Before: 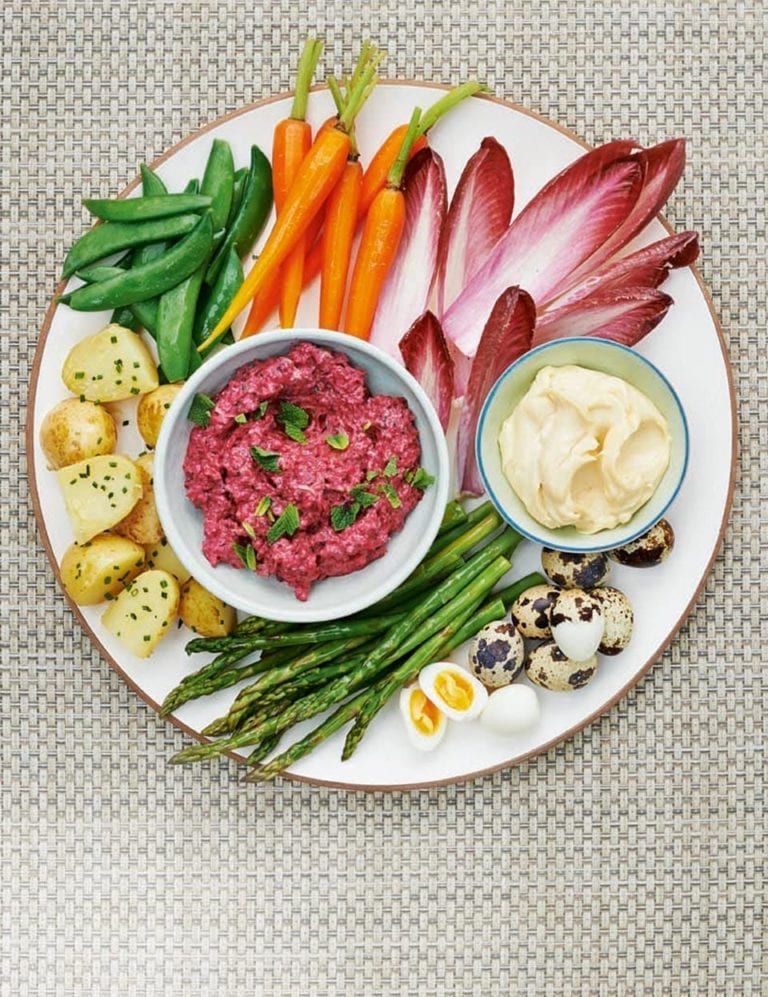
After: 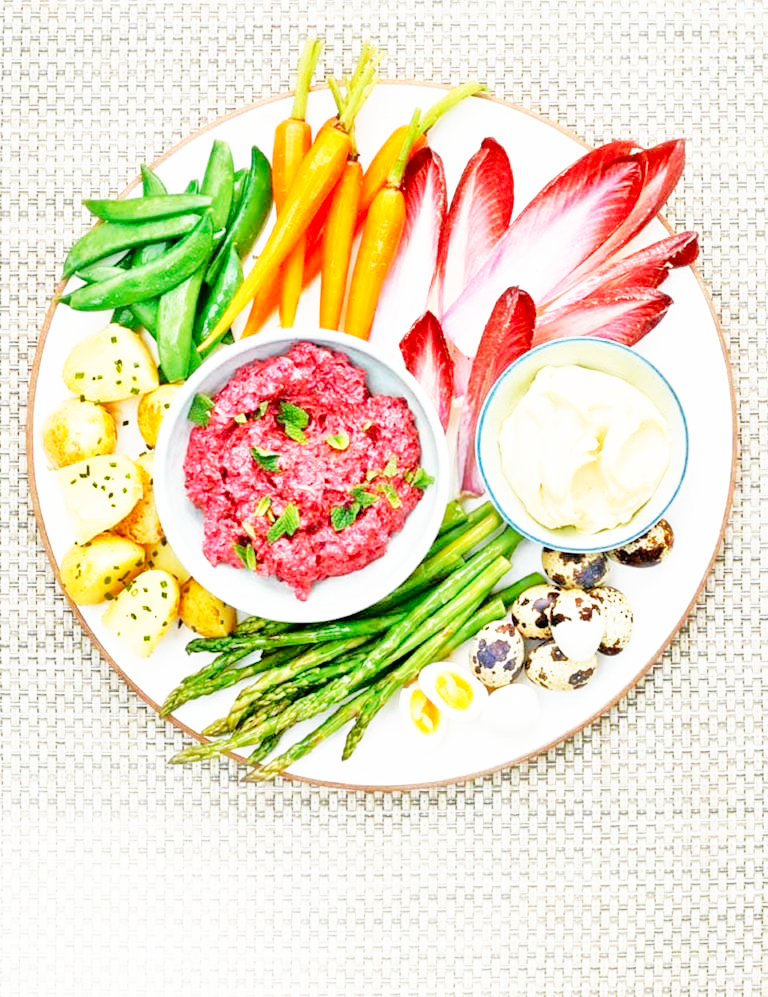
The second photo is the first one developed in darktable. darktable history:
tone equalizer: -7 EV 0.151 EV, -6 EV 0.63 EV, -5 EV 1.18 EV, -4 EV 1.31 EV, -3 EV 1.17 EV, -2 EV 0.6 EV, -1 EV 0.16 EV, smoothing 1
base curve: curves: ch0 [(0, 0) (0.007, 0.004) (0.027, 0.03) (0.046, 0.07) (0.207, 0.54) (0.442, 0.872) (0.673, 0.972) (1, 1)], preserve colors none
